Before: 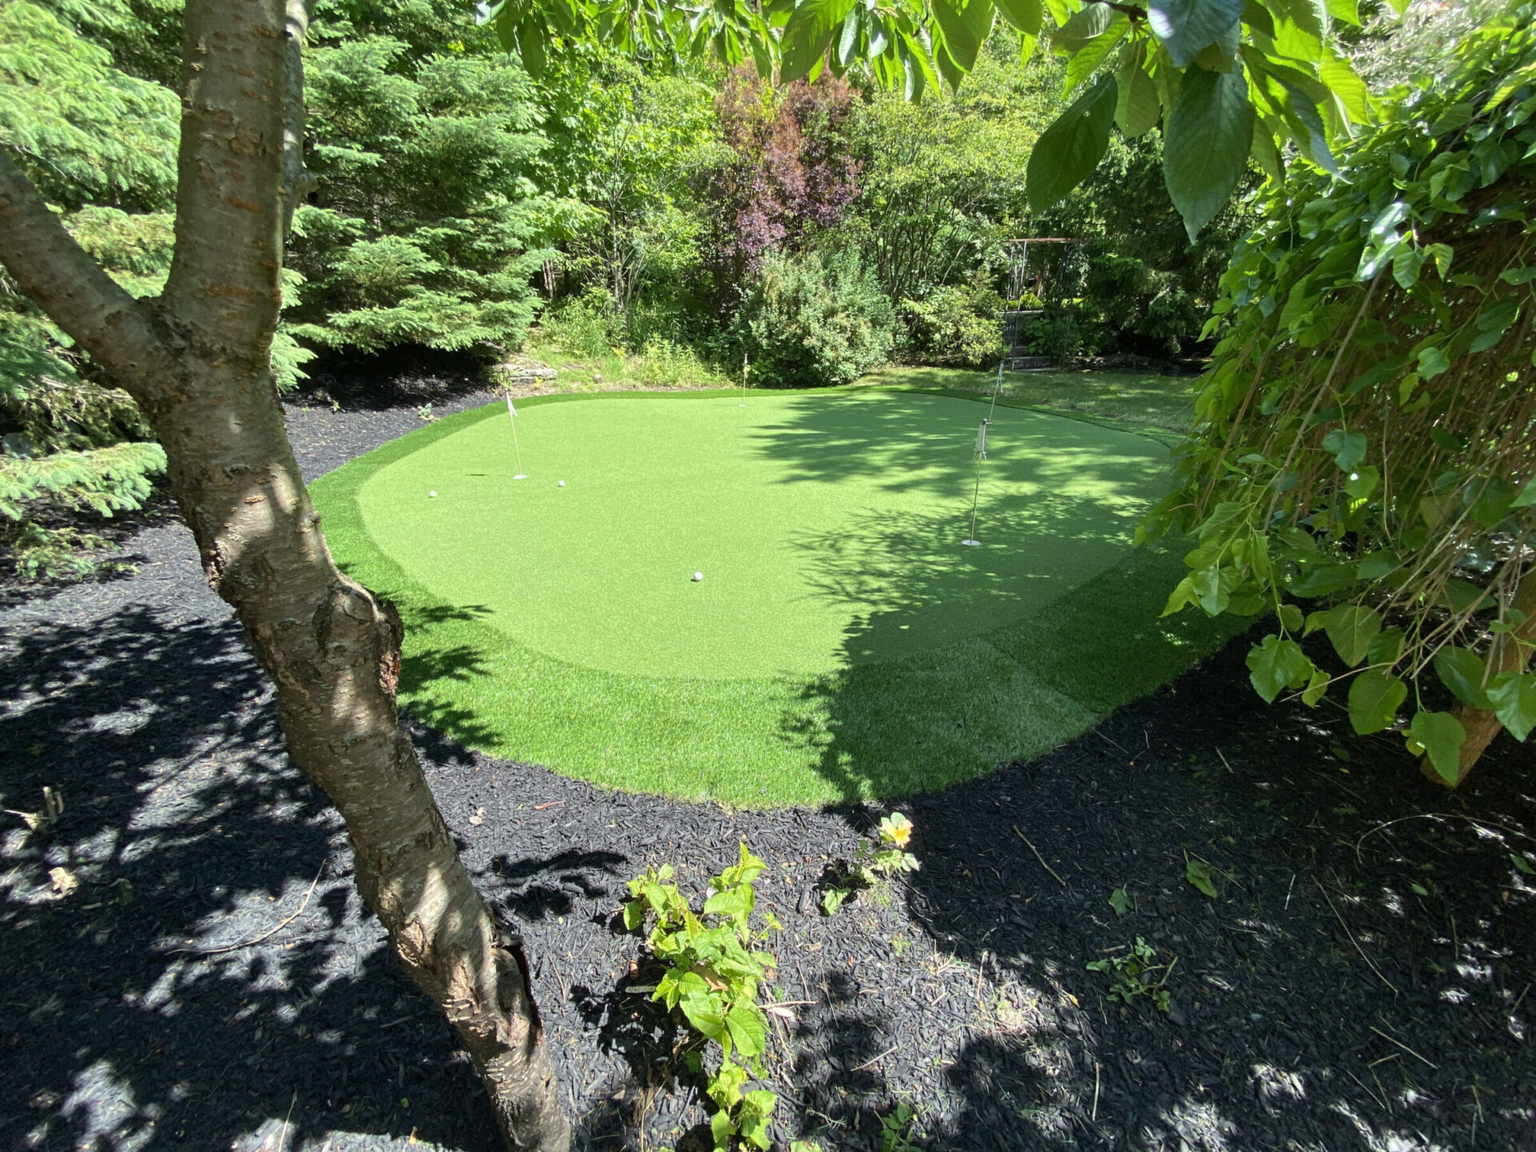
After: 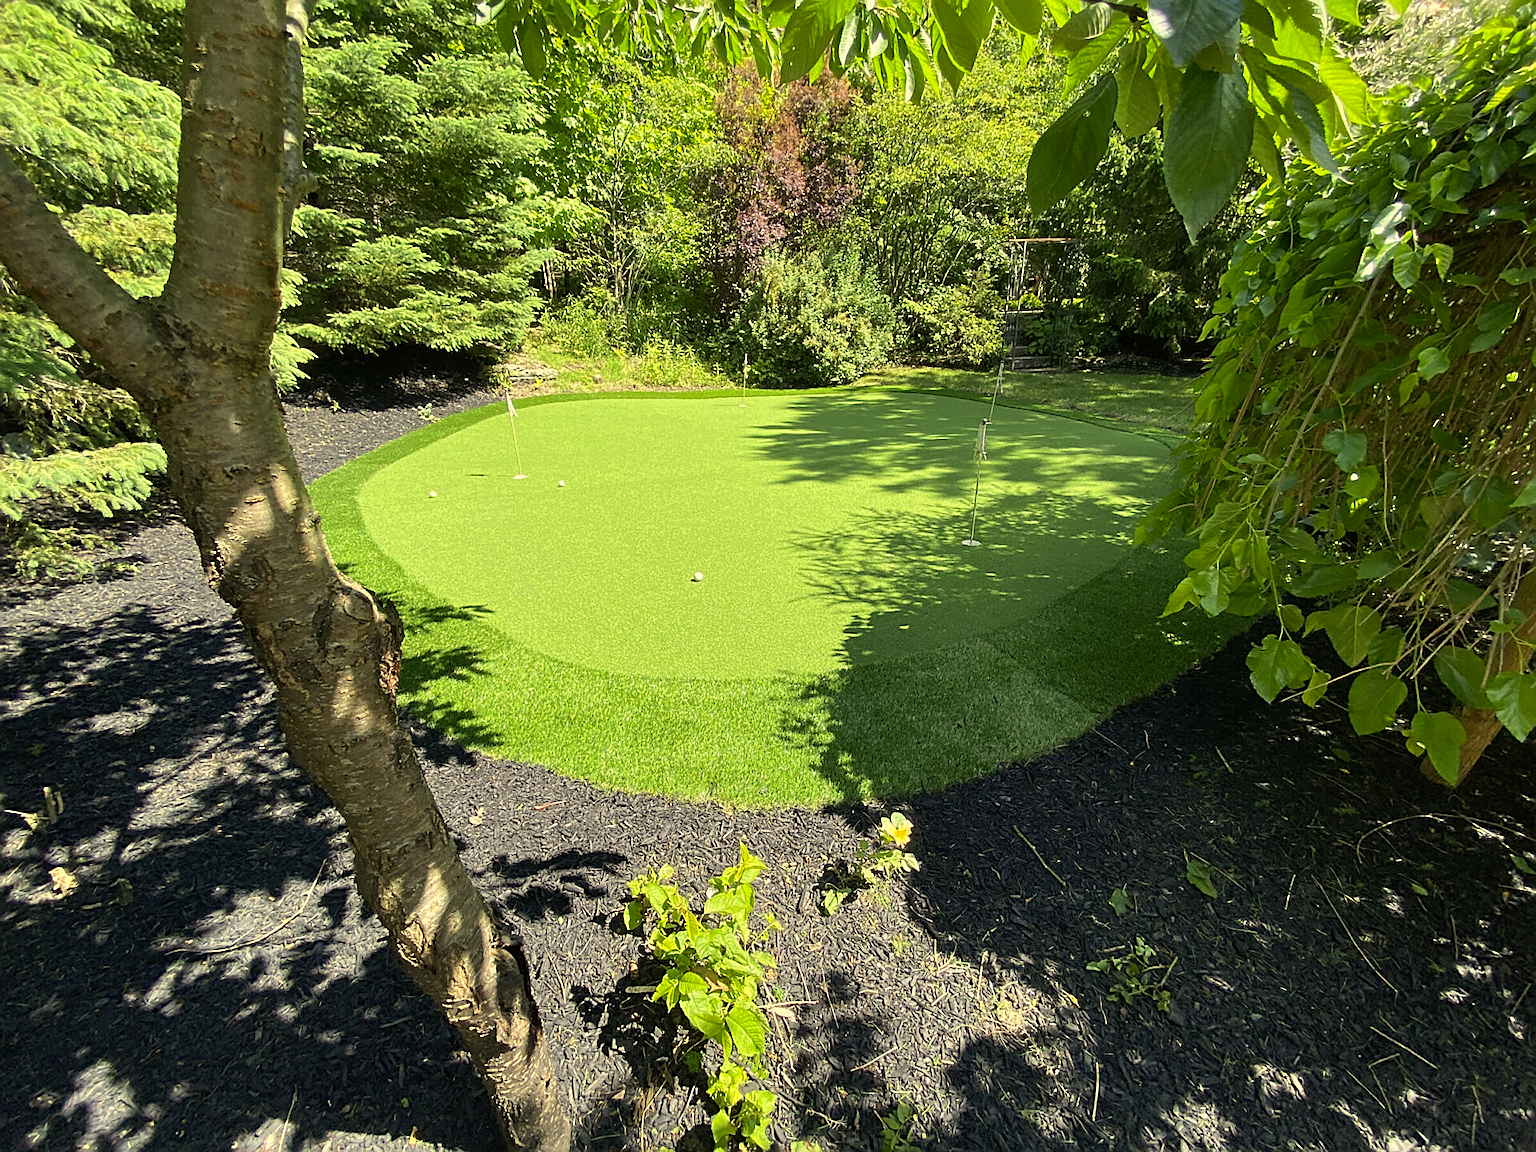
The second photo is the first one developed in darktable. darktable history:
sharpen: radius 1.376, amount 1.259, threshold 0.81
color correction: highlights a* 2.47, highlights b* 23.06
